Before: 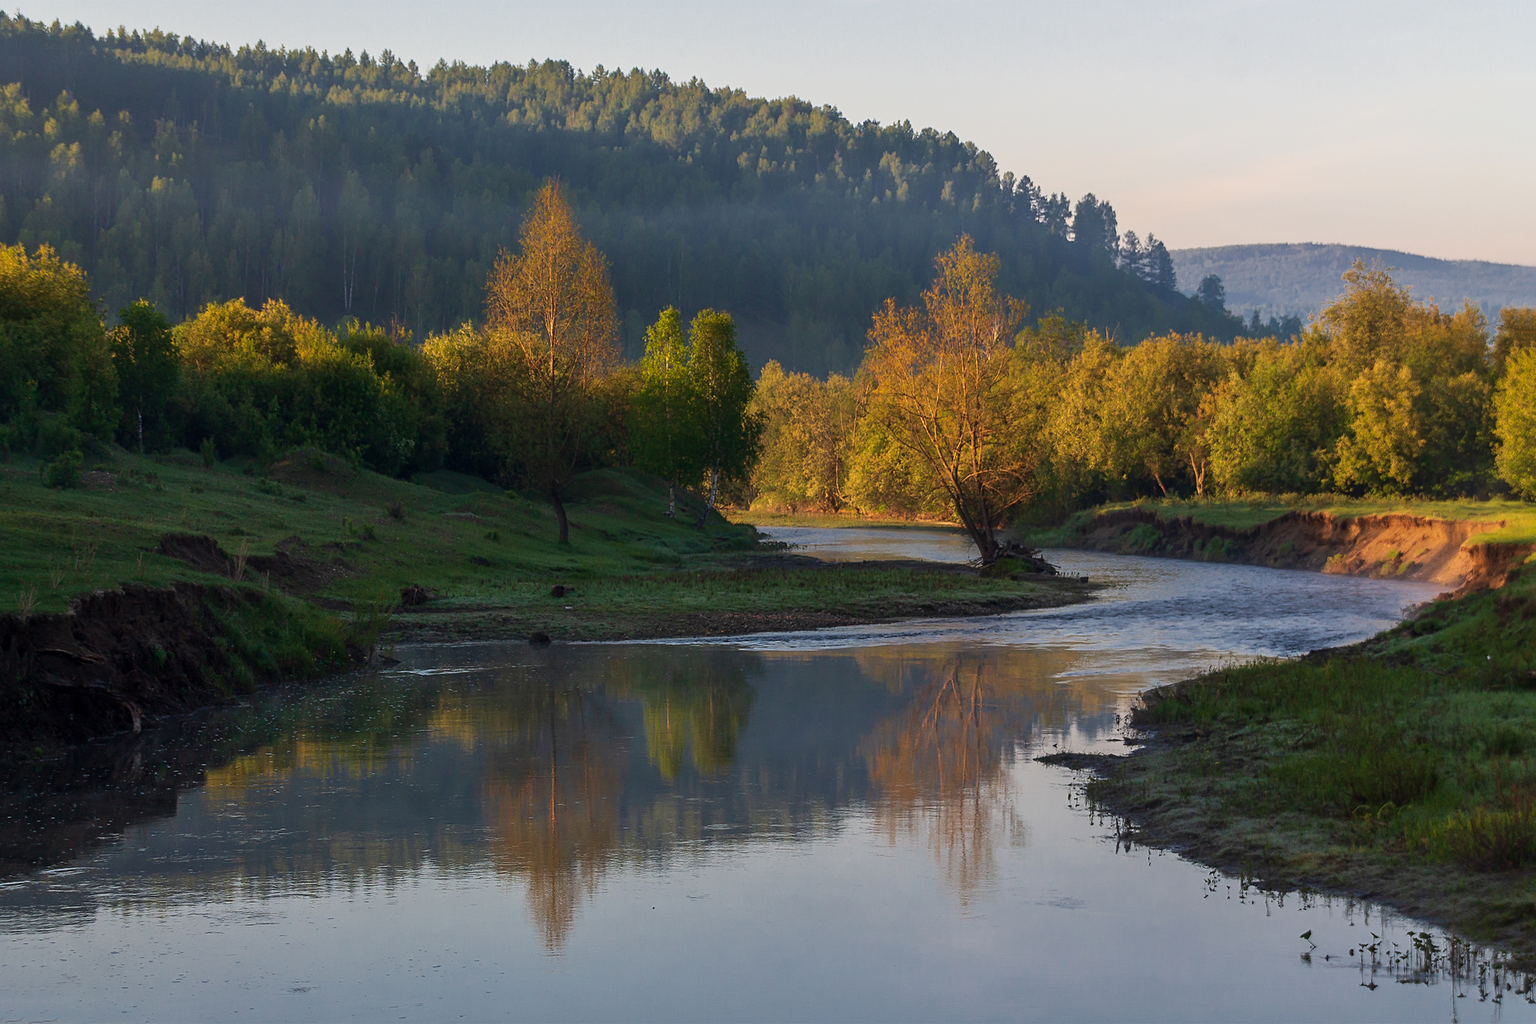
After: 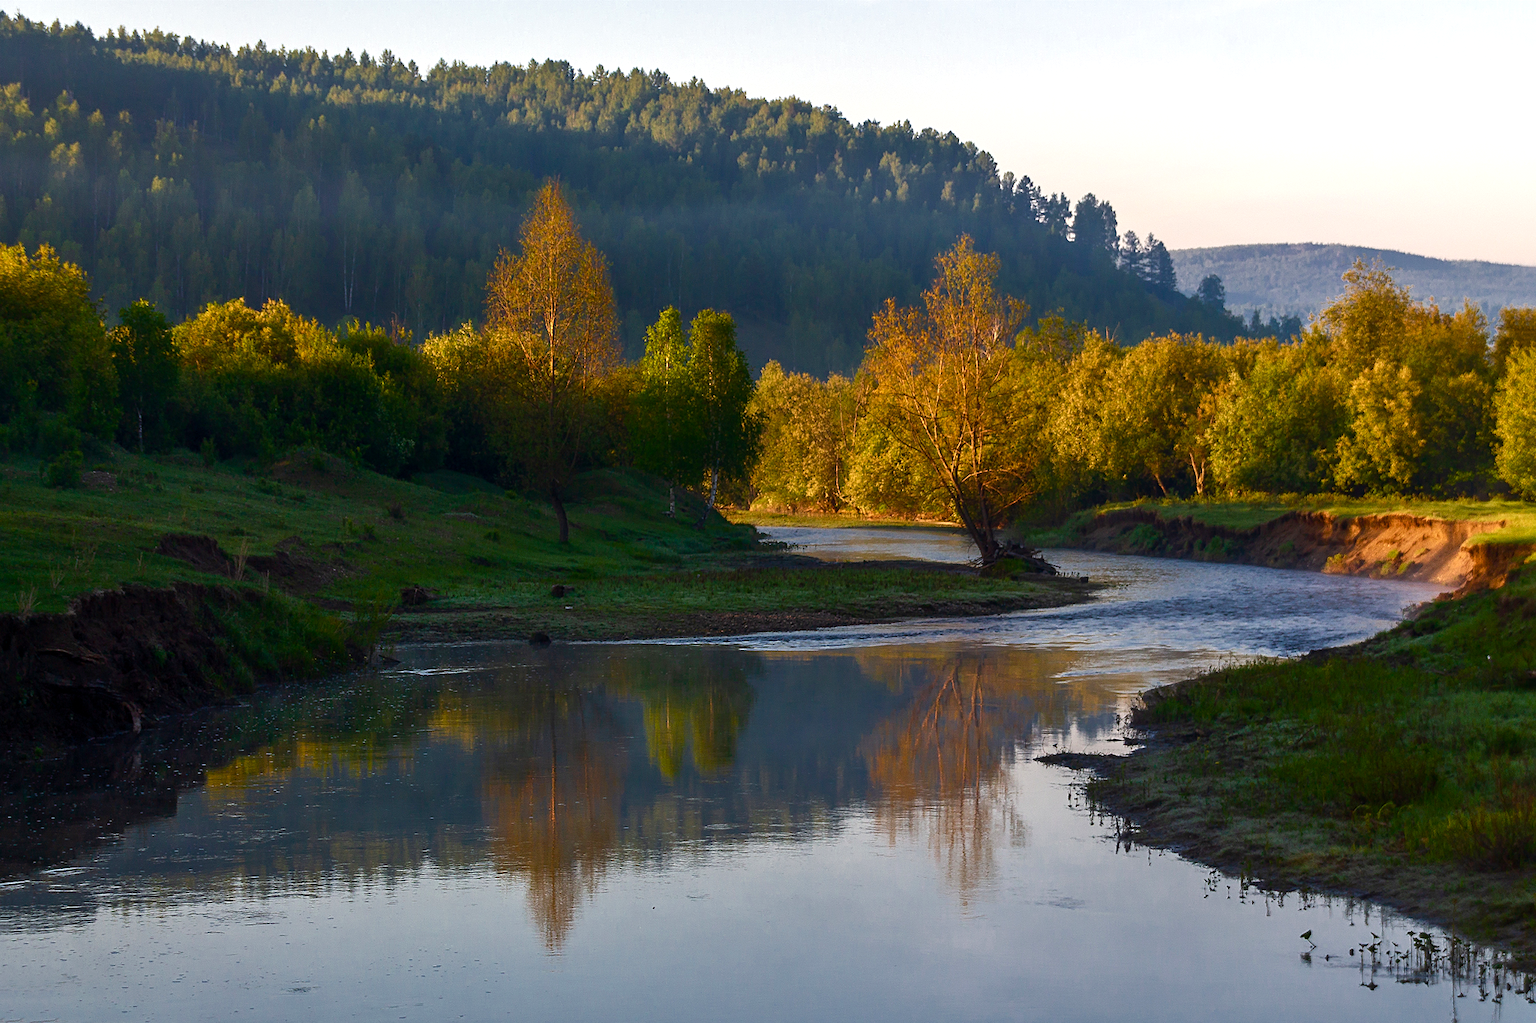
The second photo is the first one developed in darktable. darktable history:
color balance rgb: linear chroma grading › global chroma 14.843%, perceptual saturation grading › global saturation 20%, perceptual saturation grading › highlights -50.389%, perceptual saturation grading › shadows 30.43%, perceptual brilliance grading › global brilliance 15.611%, perceptual brilliance grading › shadows -35.091%
